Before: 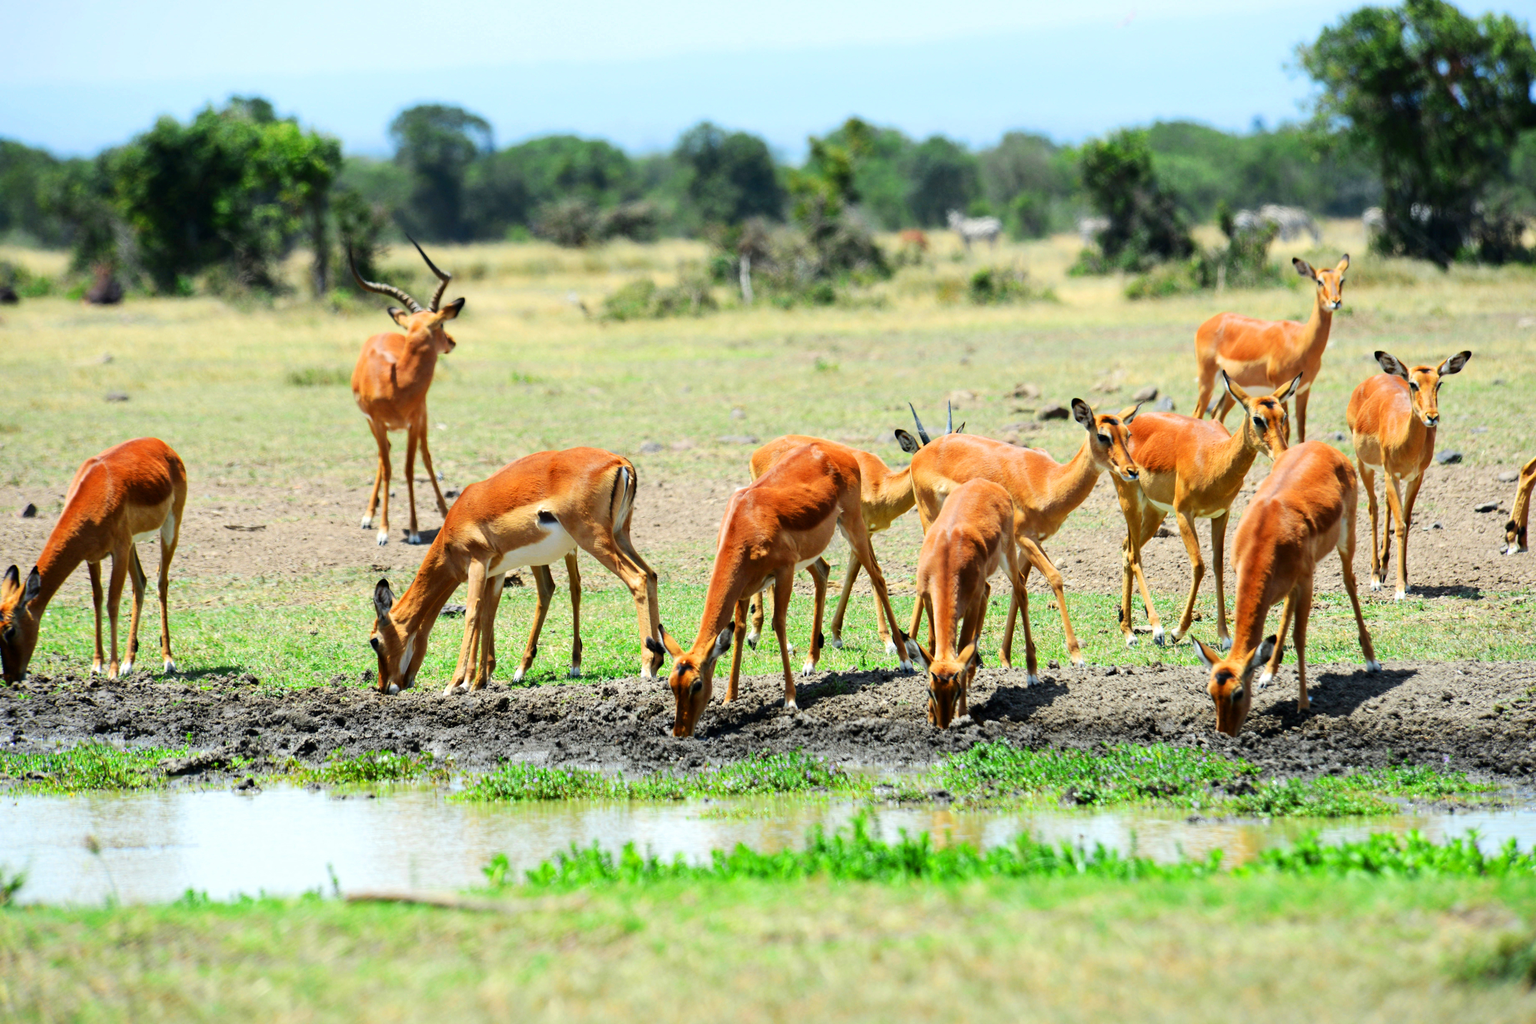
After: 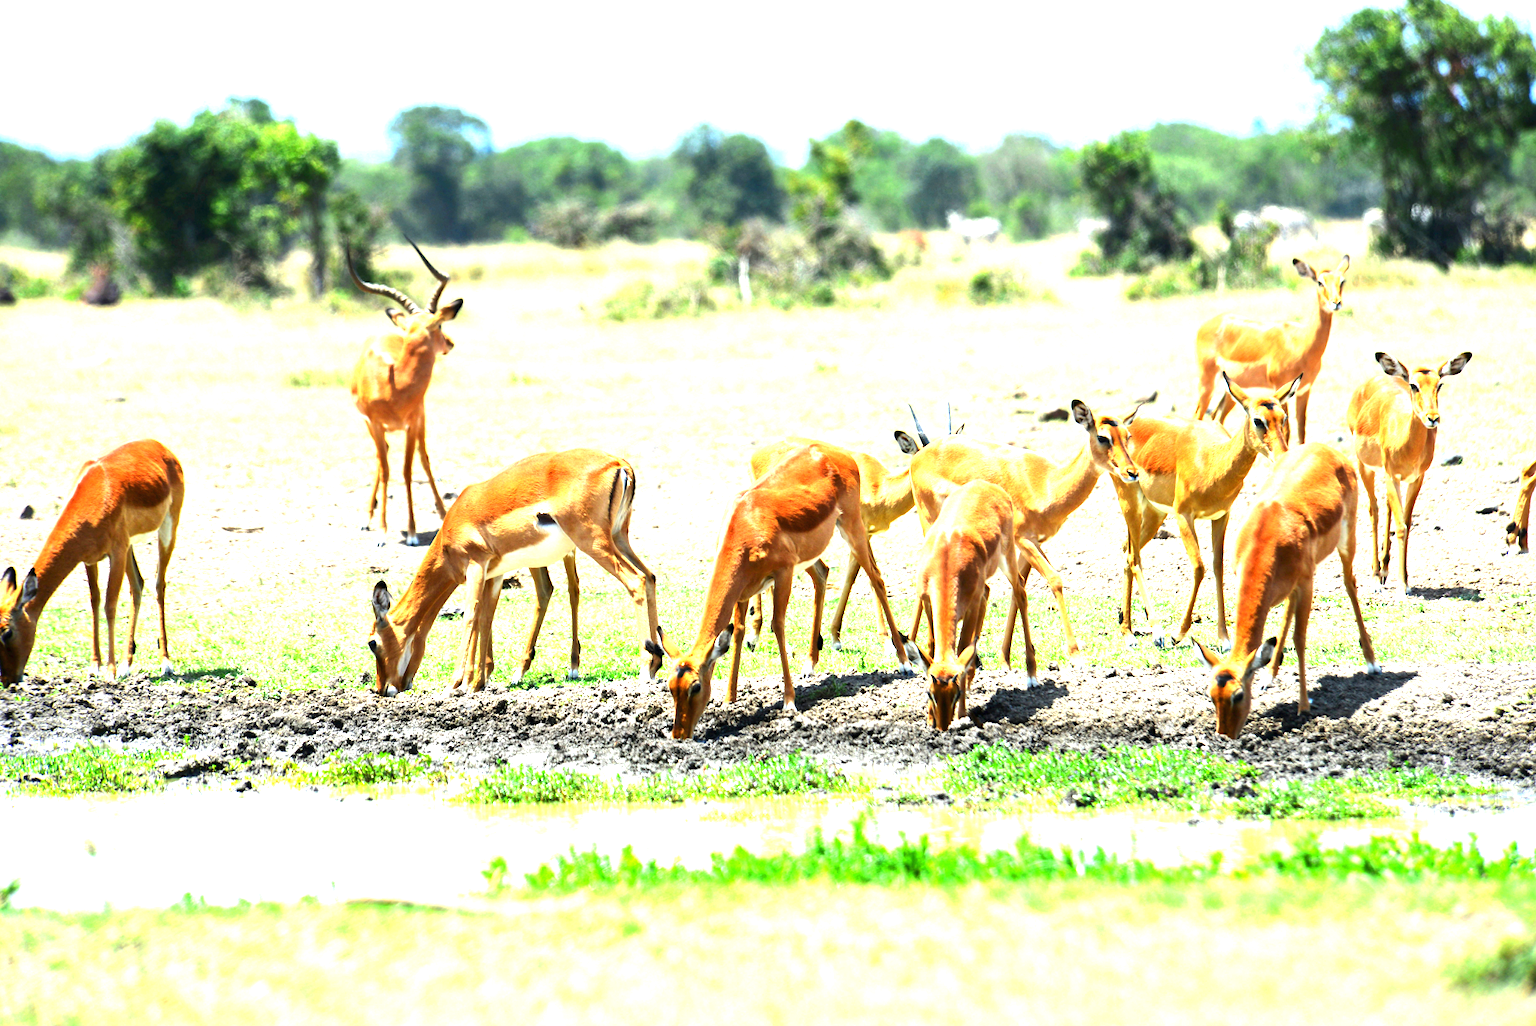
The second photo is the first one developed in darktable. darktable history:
exposure: black level correction 0, exposure 1.455 EV, compensate highlight preservation false
crop and rotate: left 0.198%, bottom 0.006%
